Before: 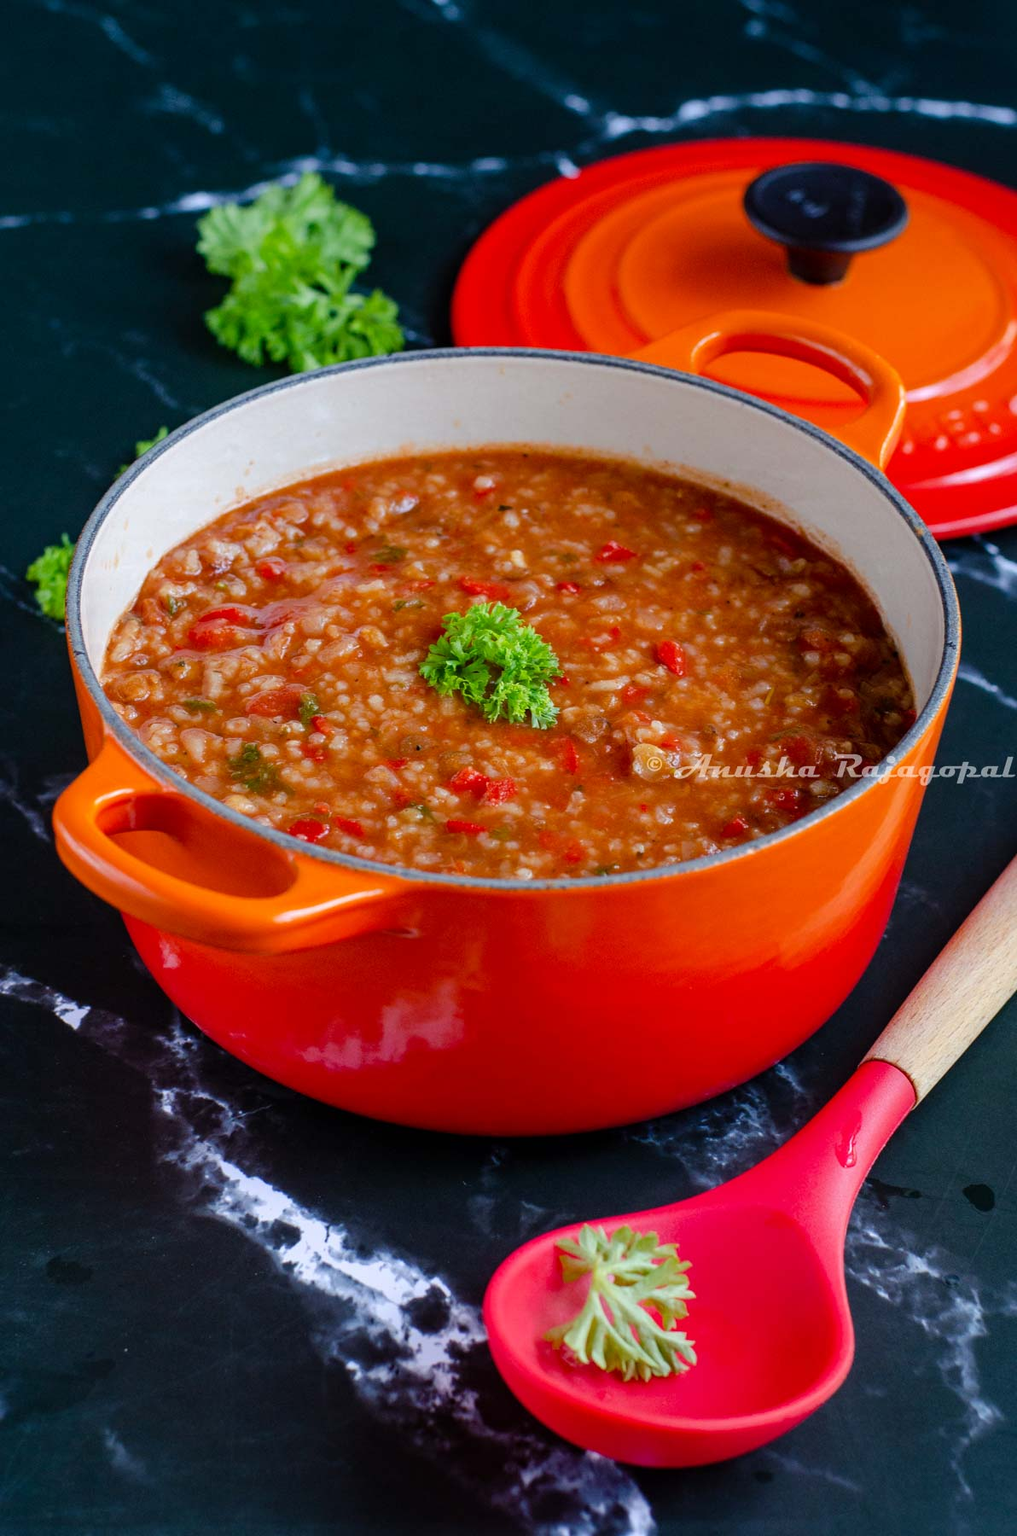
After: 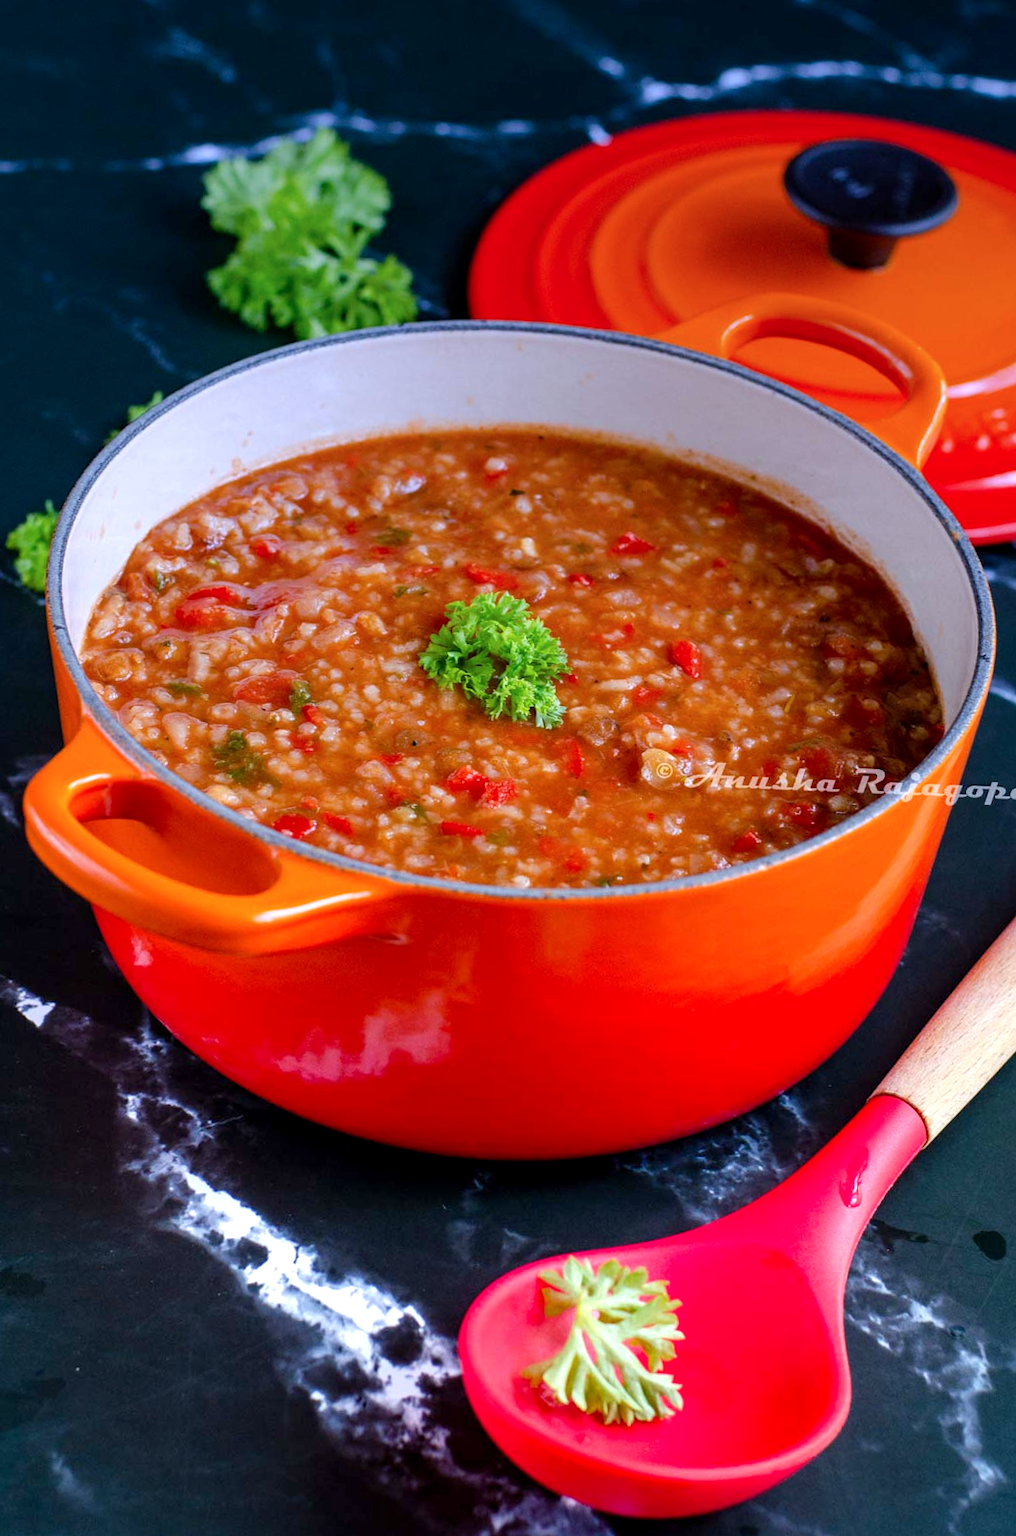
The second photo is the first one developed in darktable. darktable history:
graduated density: hue 238.83°, saturation 50%
crop and rotate: angle -2.38°
exposure: black level correction 0.001, exposure 0.675 EV, compensate highlight preservation false
